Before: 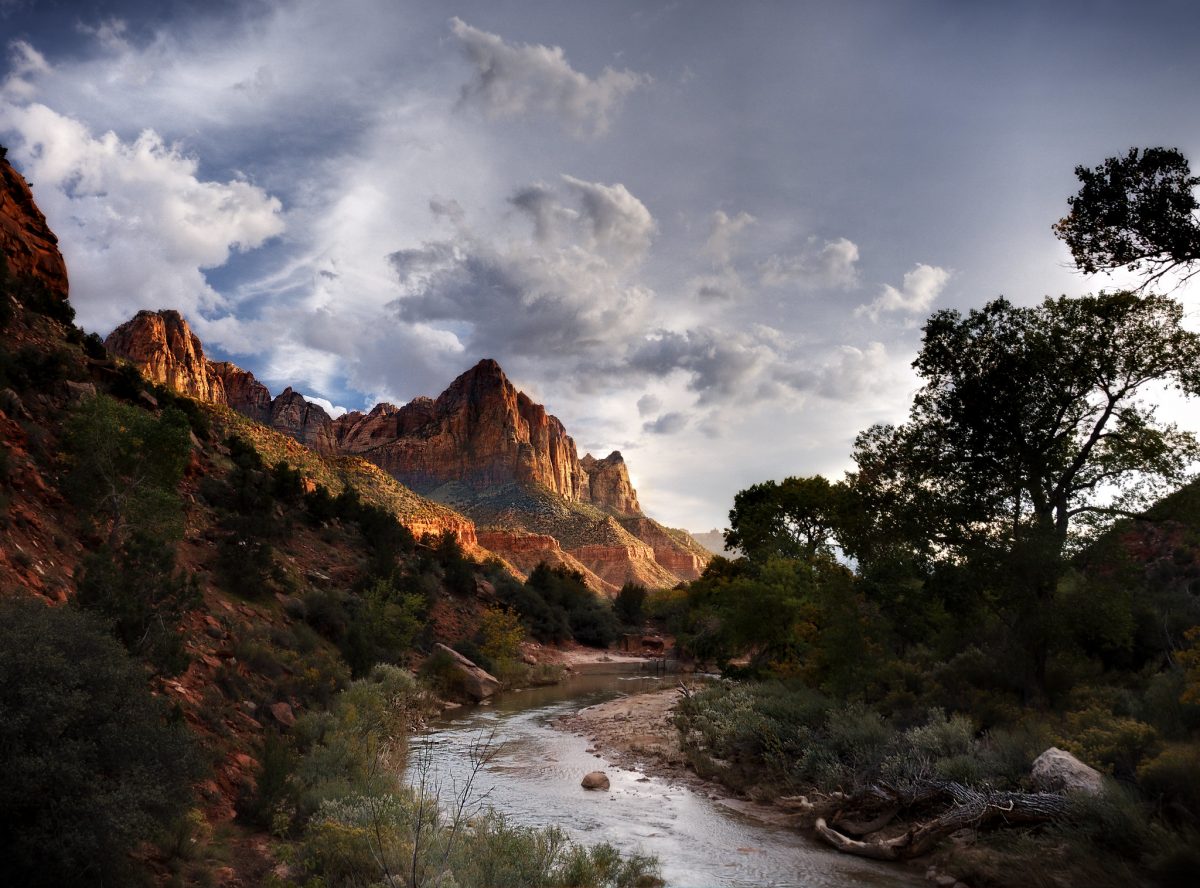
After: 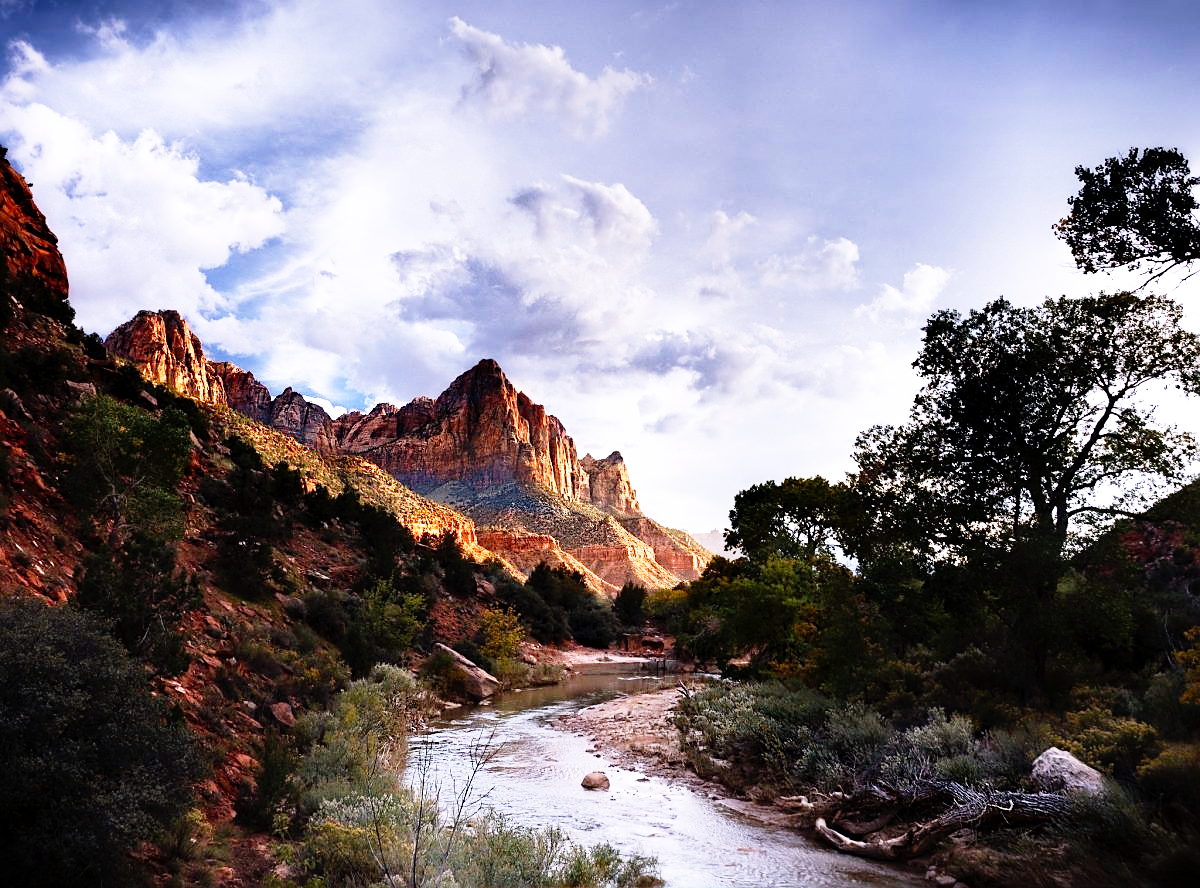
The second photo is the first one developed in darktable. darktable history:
color calibration: output R [1.063, -0.012, -0.003, 0], output B [-0.079, 0.047, 1, 0], illuminant as shot in camera, x 0.385, y 0.38, temperature 3954.57 K
base curve: curves: ch0 [(0, 0) (0.012, 0.01) (0.073, 0.168) (0.31, 0.711) (0.645, 0.957) (1, 1)], preserve colors none
sharpen: on, module defaults
